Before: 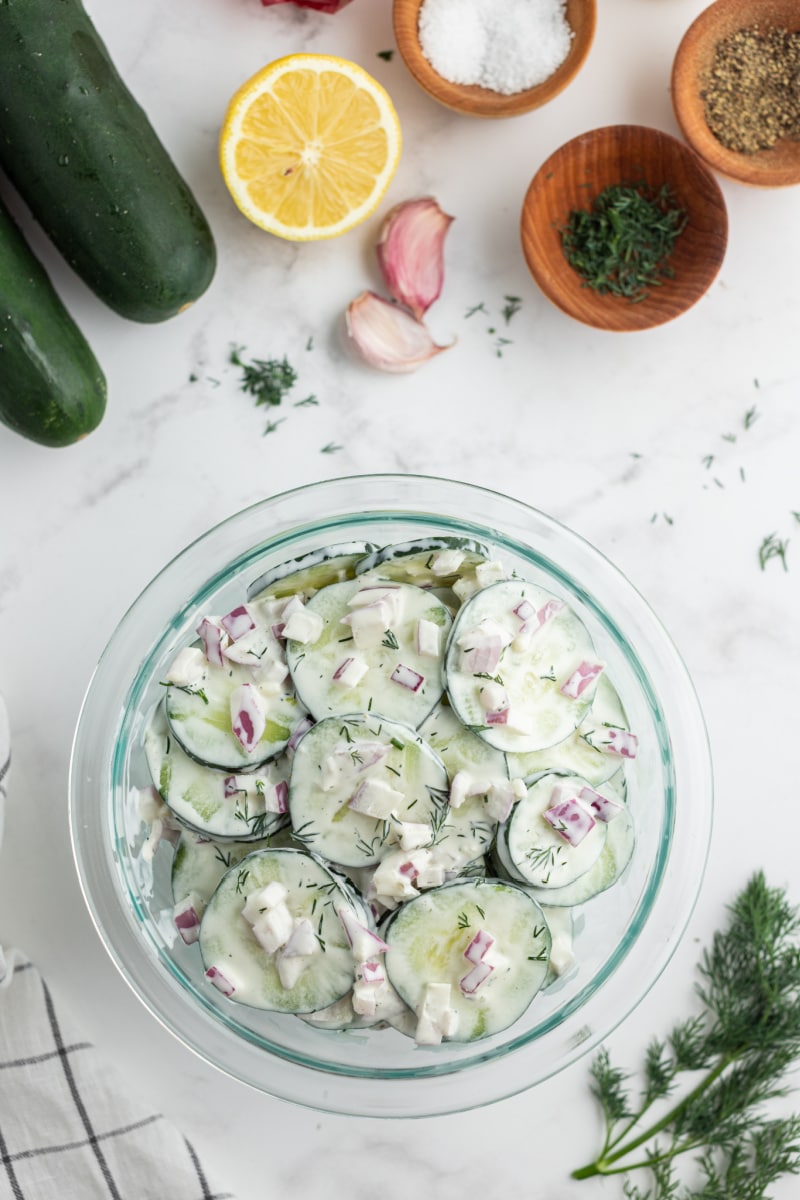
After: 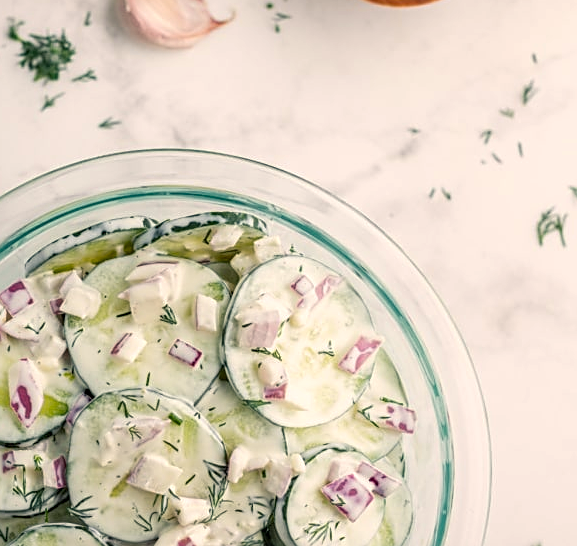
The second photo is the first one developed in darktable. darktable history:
color balance rgb: shadows lift › chroma 2.051%, shadows lift › hue 249°, highlights gain › chroma 3.001%, highlights gain › hue 60.22°, perceptual saturation grading › global saturation 9.742%, perceptual brilliance grading › global brilliance 2.891%, perceptual brilliance grading › highlights -2.259%, perceptual brilliance grading › shadows 2.856%, global vibrance 19.412%
contrast brightness saturation: contrast -0.02, brightness -0.01, saturation 0.037
local contrast: on, module defaults
sharpen: on, module defaults
crop and rotate: left 27.821%, top 27.139%, bottom 27.298%
